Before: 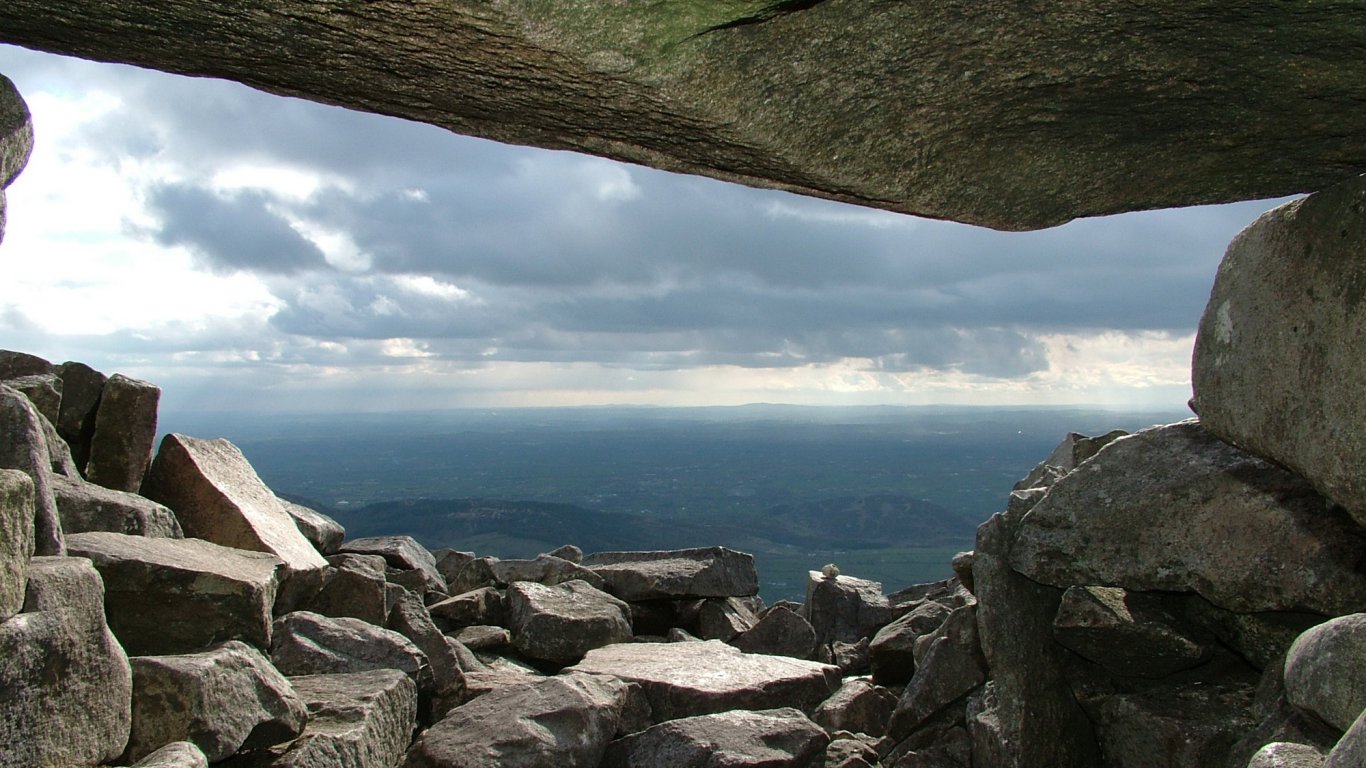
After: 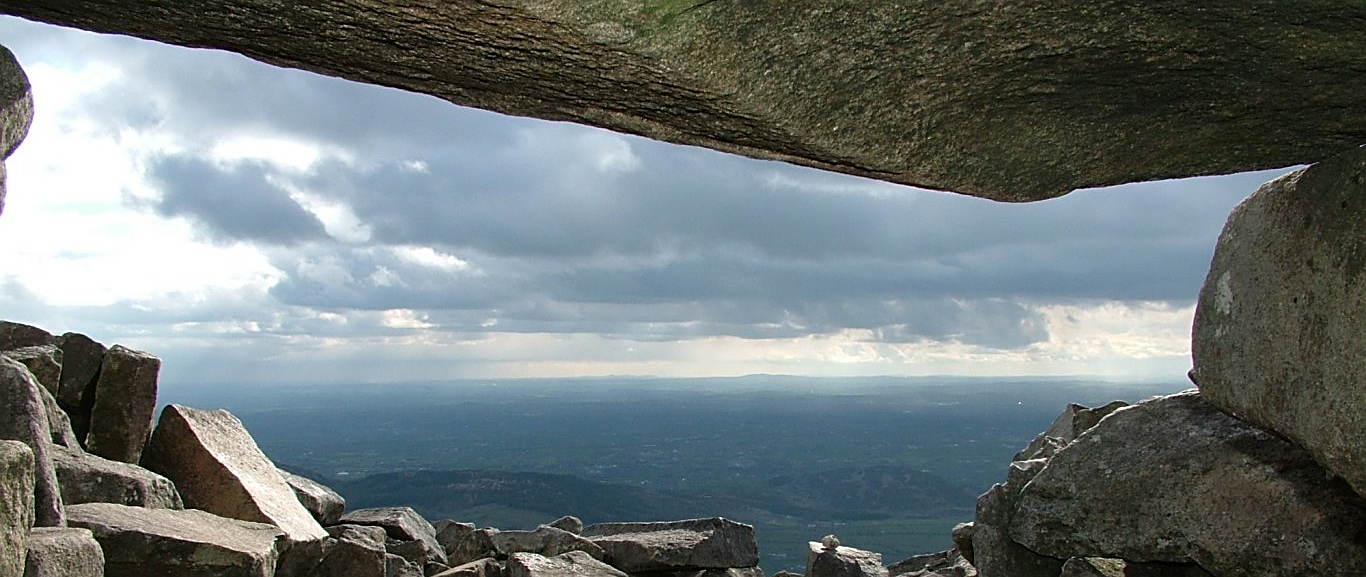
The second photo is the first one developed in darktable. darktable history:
crop: top 3.78%, bottom 20.997%
sharpen: on, module defaults
